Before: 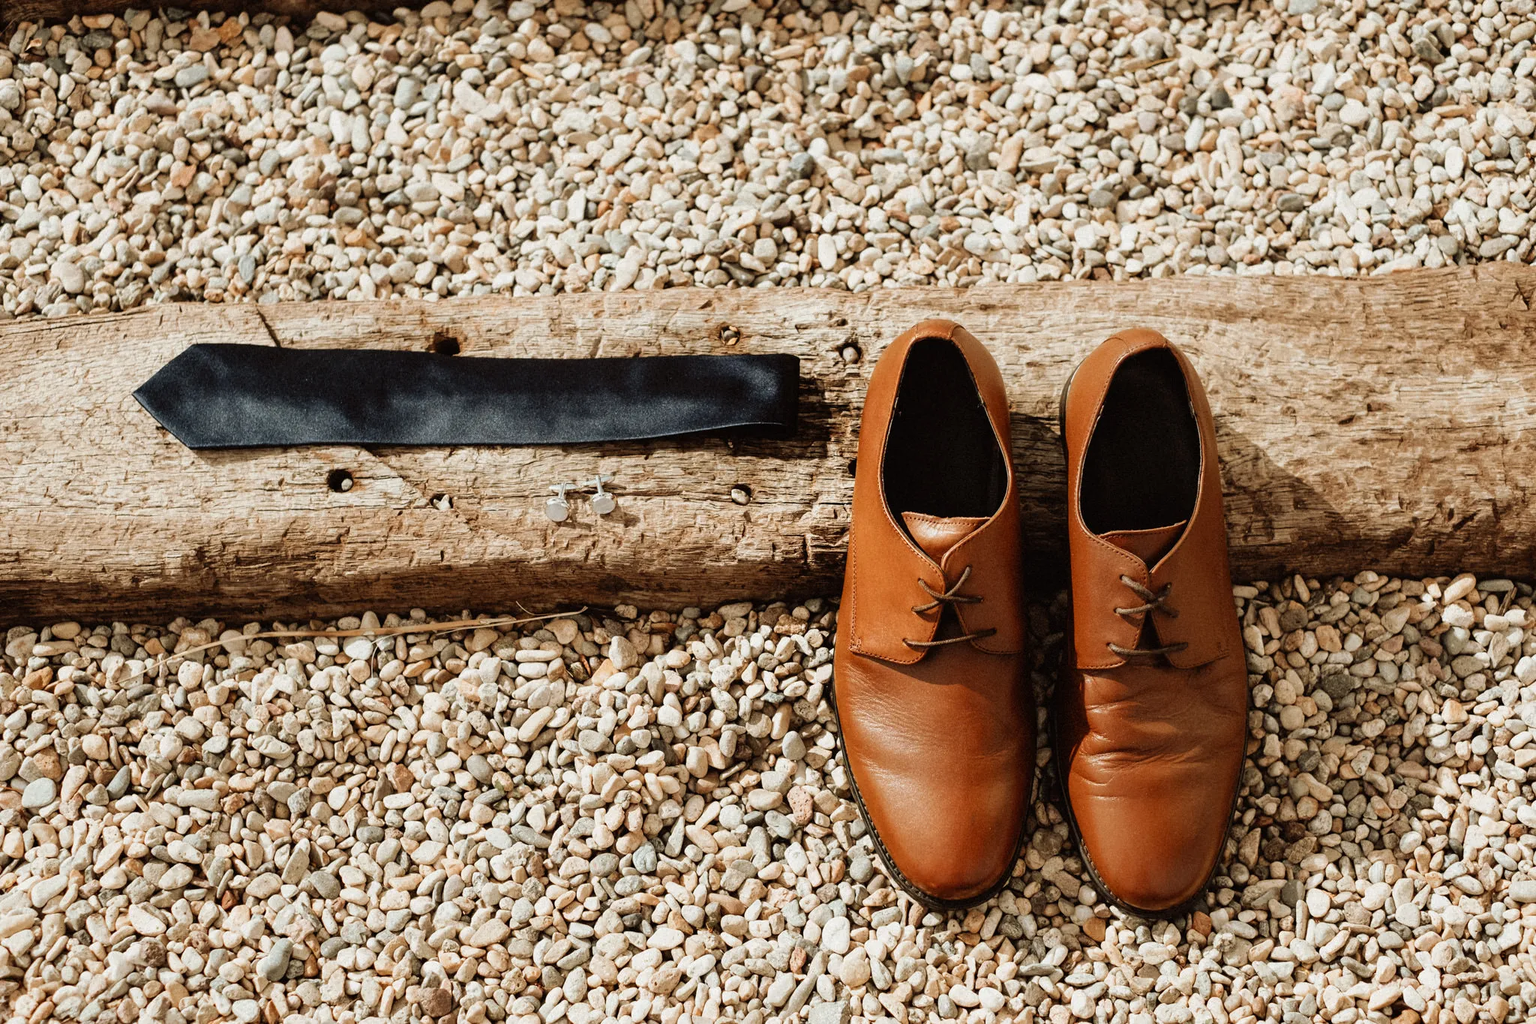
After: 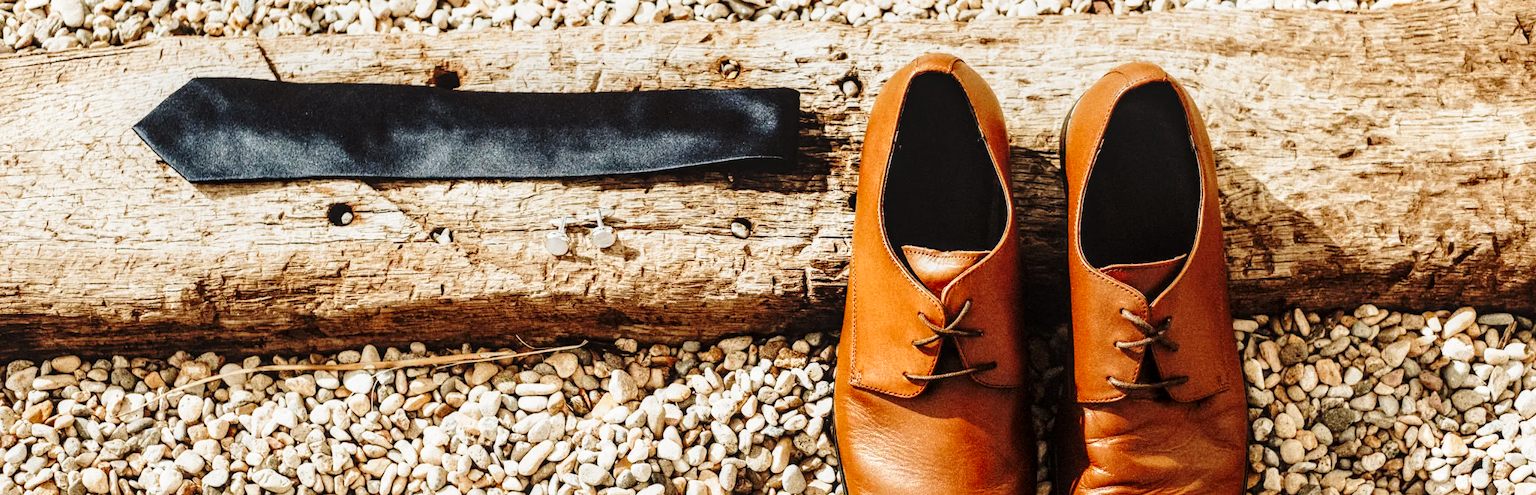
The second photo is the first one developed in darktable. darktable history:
crop and rotate: top 26.056%, bottom 25.543%
local contrast: on, module defaults
base curve: curves: ch0 [(0, 0) (0.028, 0.03) (0.121, 0.232) (0.46, 0.748) (0.859, 0.968) (1, 1)], preserve colors none
